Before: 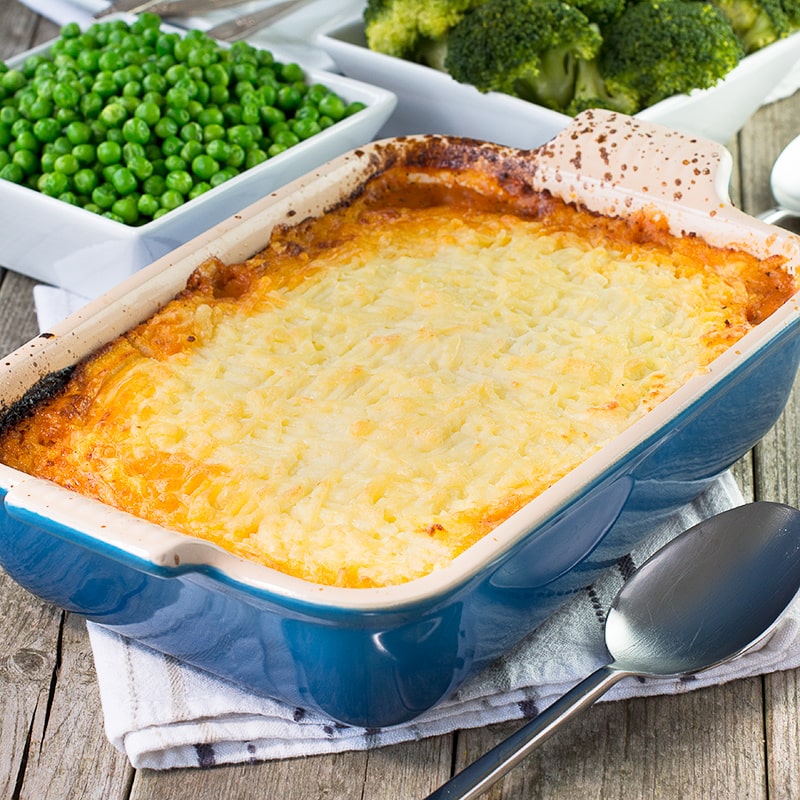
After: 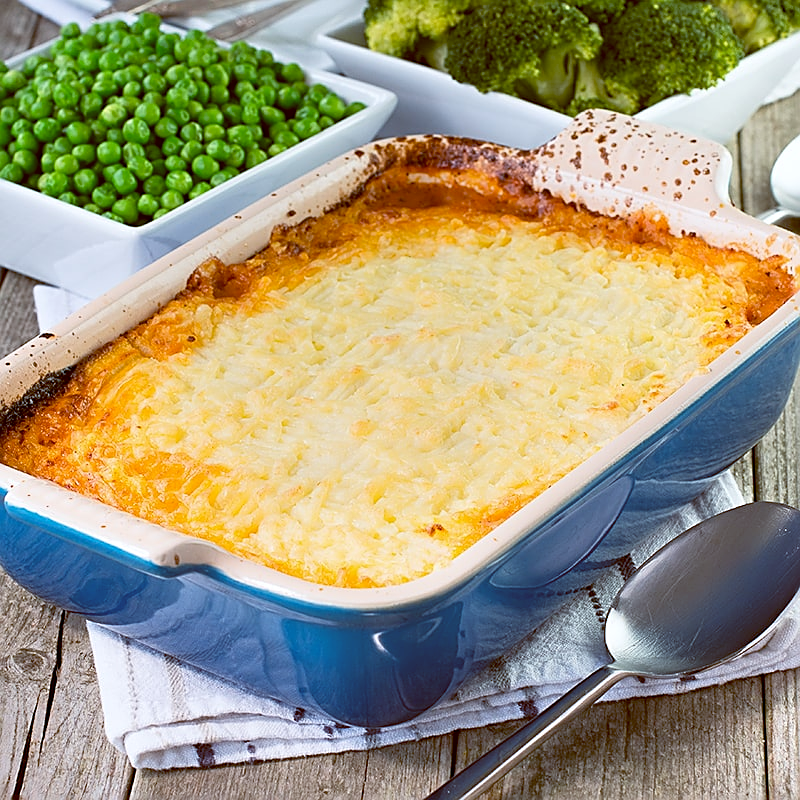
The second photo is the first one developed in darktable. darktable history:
sharpen: on, module defaults
color balance: lift [1, 1.015, 1.004, 0.985], gamma [1, 0.958, 0.971, 1.042], gain [1, 0.956, 0.977, 1.044]
